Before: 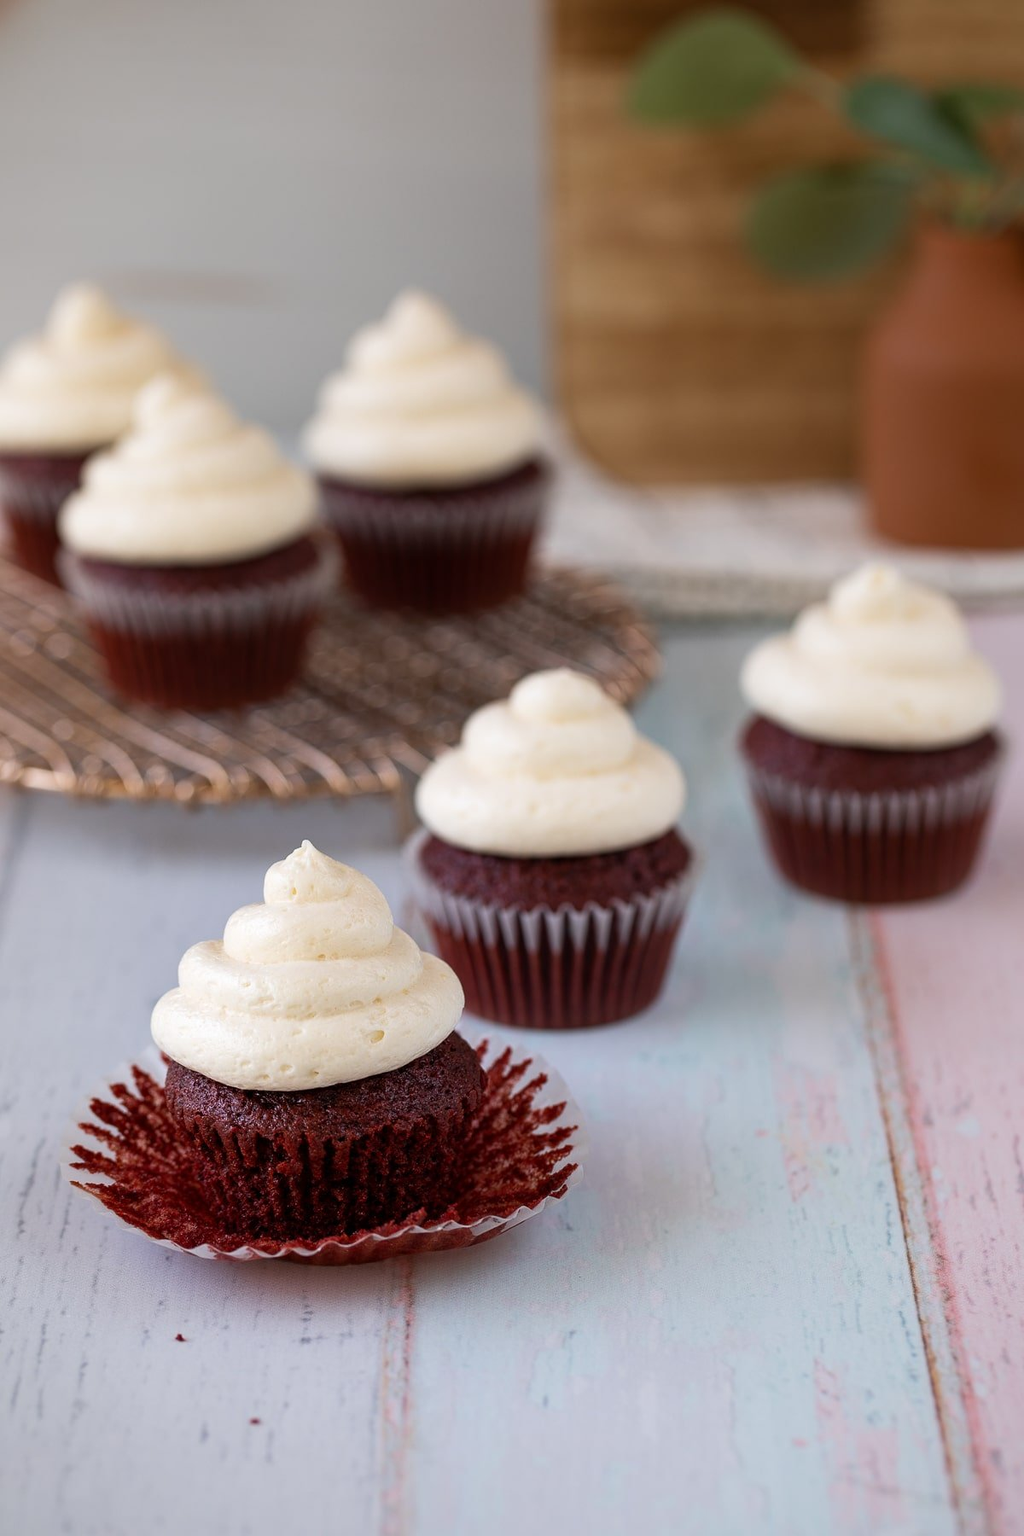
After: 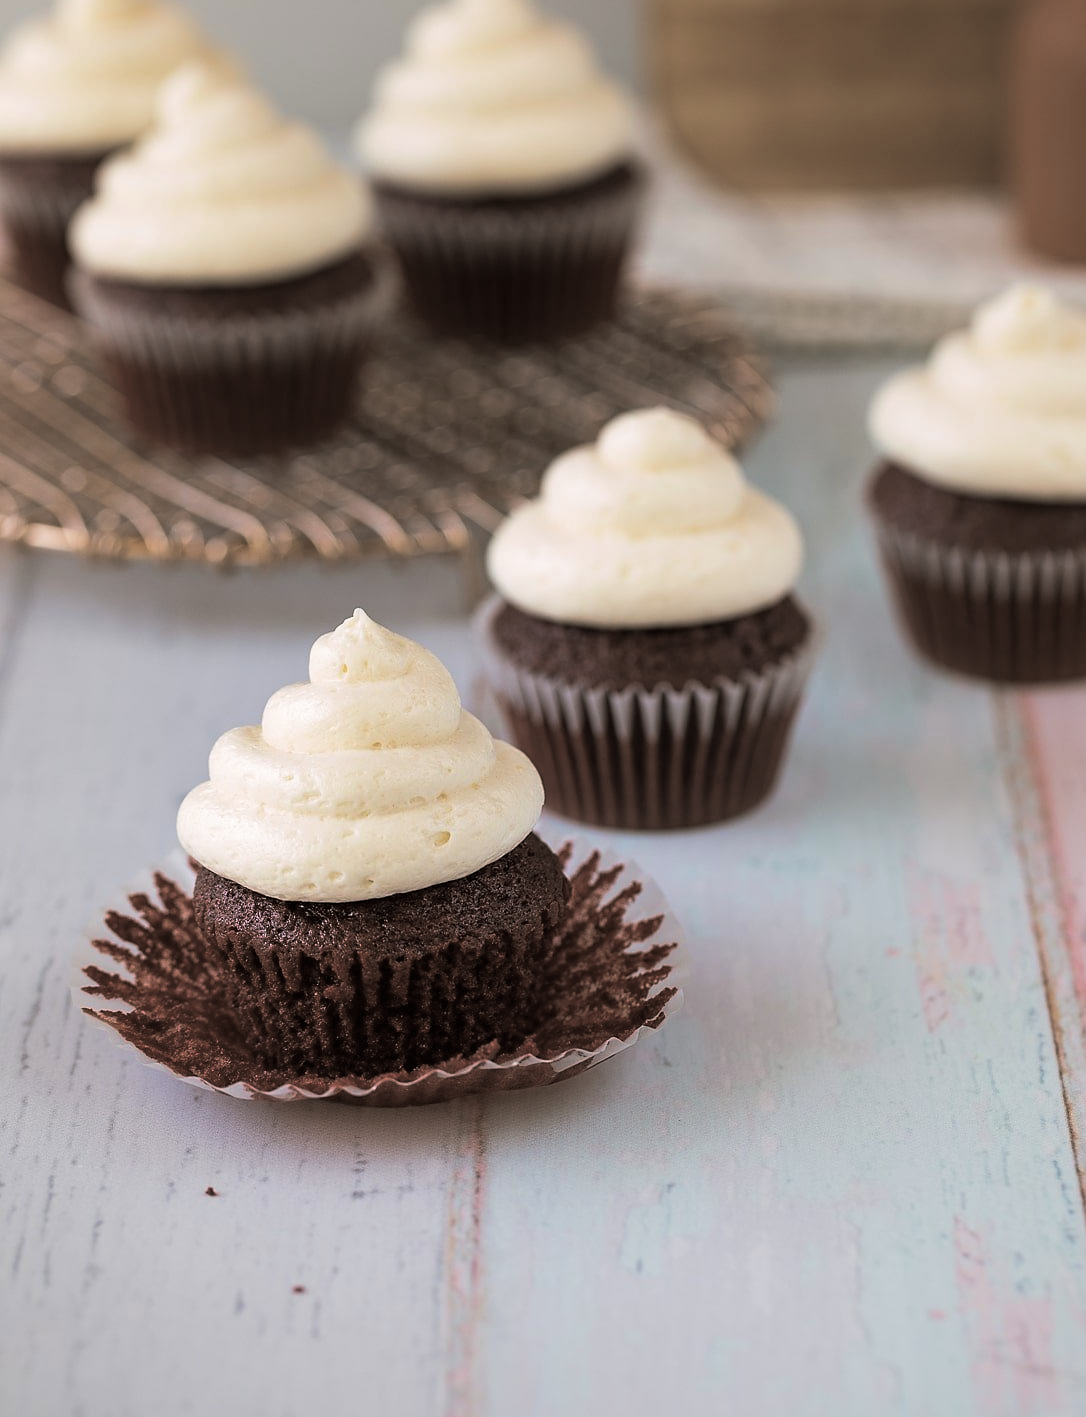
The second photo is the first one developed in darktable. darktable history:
sharpen: radius 1, threshold 1
crop: top 20.916%, right 9.437%, bottom 0.316%
color correction: highlights a* -0.95, highlights b* 4.5, shadows a* 3.55
split-toning: shadows › hue 46.8°, shadows › saturation 0.17, highlights › hue 316.8°, highlights › saturation 0.27, balance -51.82
